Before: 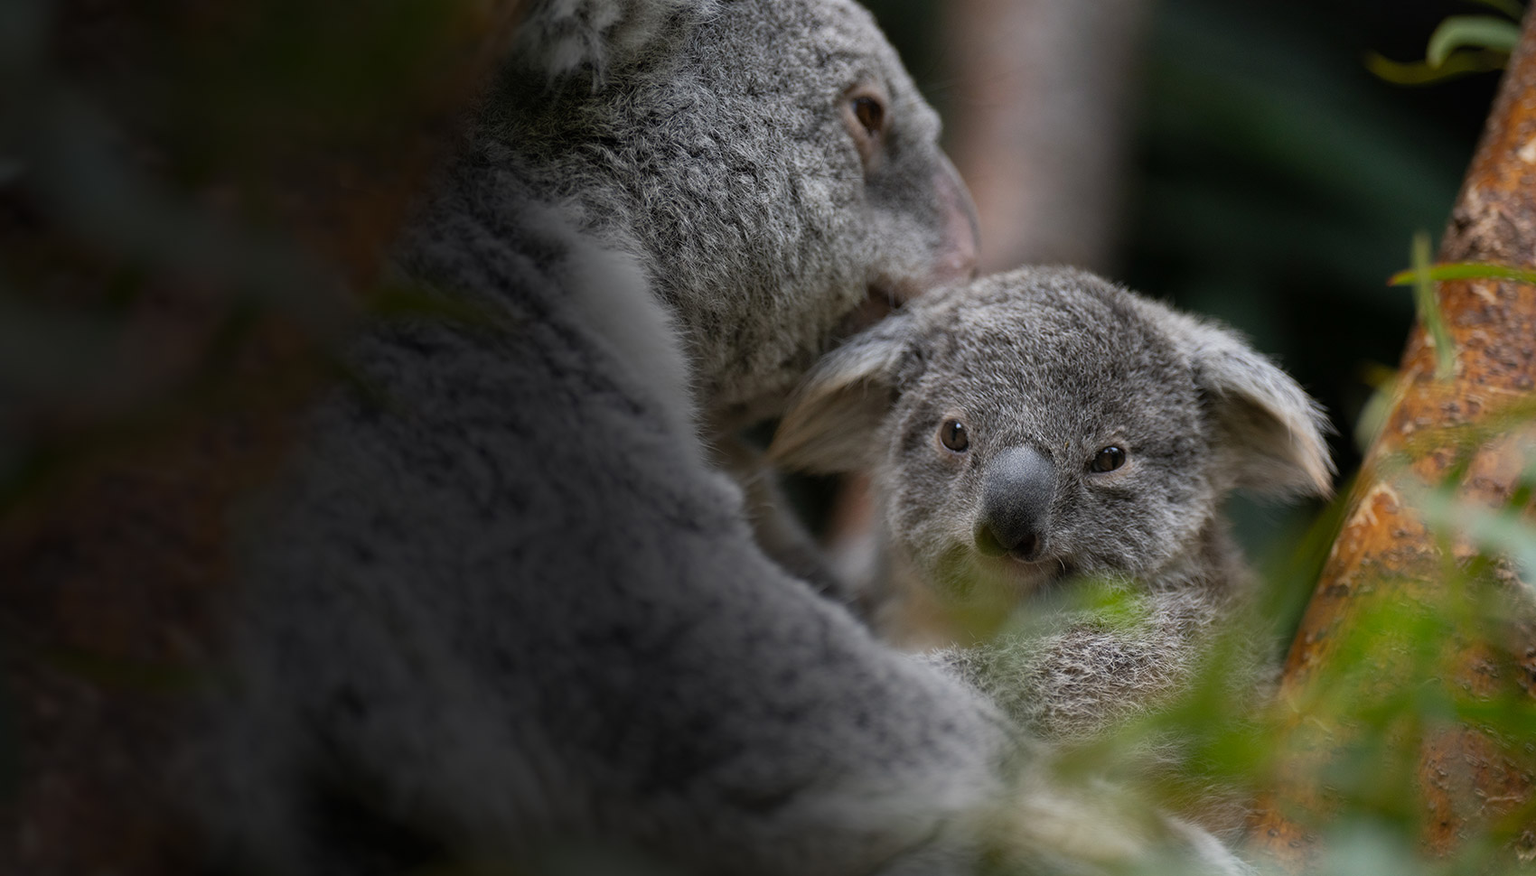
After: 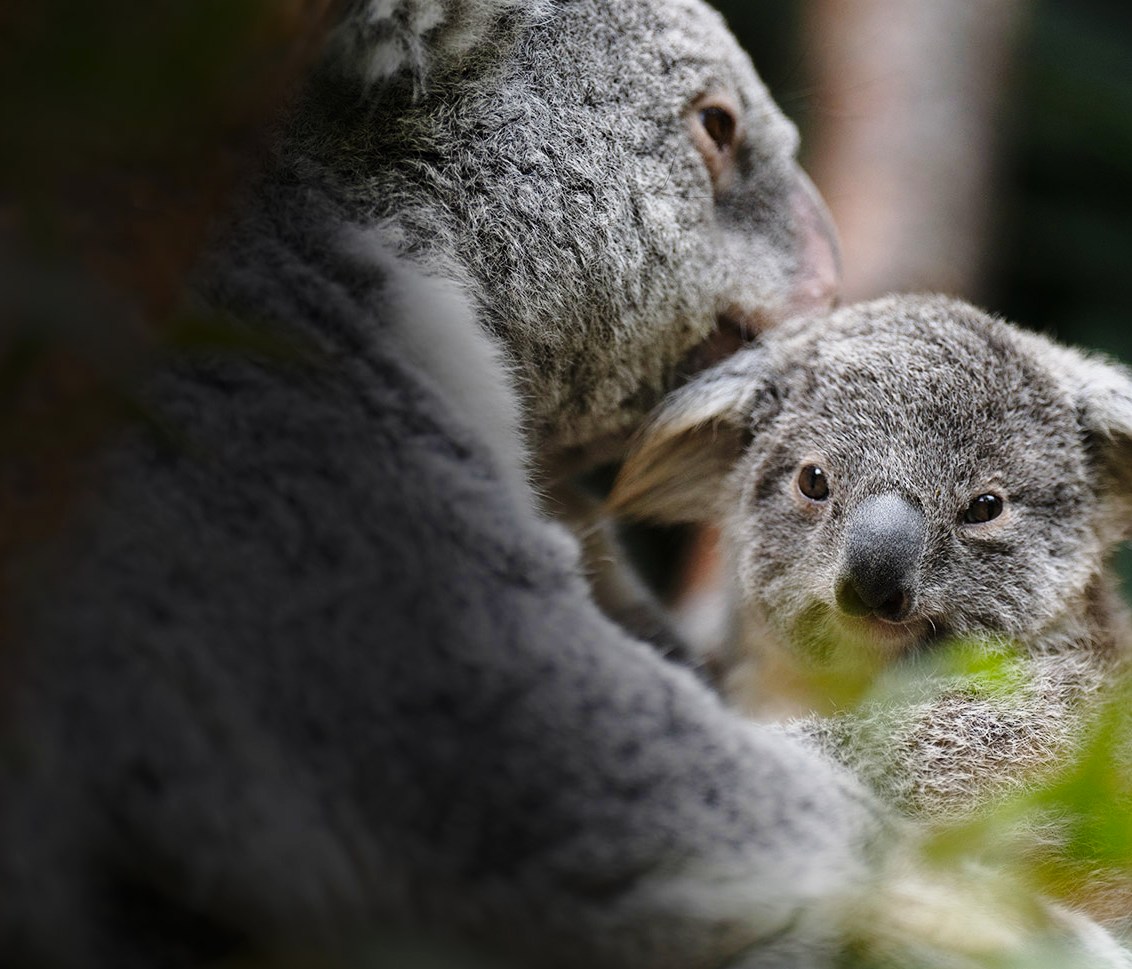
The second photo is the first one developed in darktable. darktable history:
crop and rotate: left 14.397%, right 18.974%
sharpen: amount 0.215
base curve: curves: ch0 [(0, 0) (0.028, 0.03) (0.121, 0.232) (0.46, 0.748) (0.859, 0.968) (1, 1)], preserve colors none
